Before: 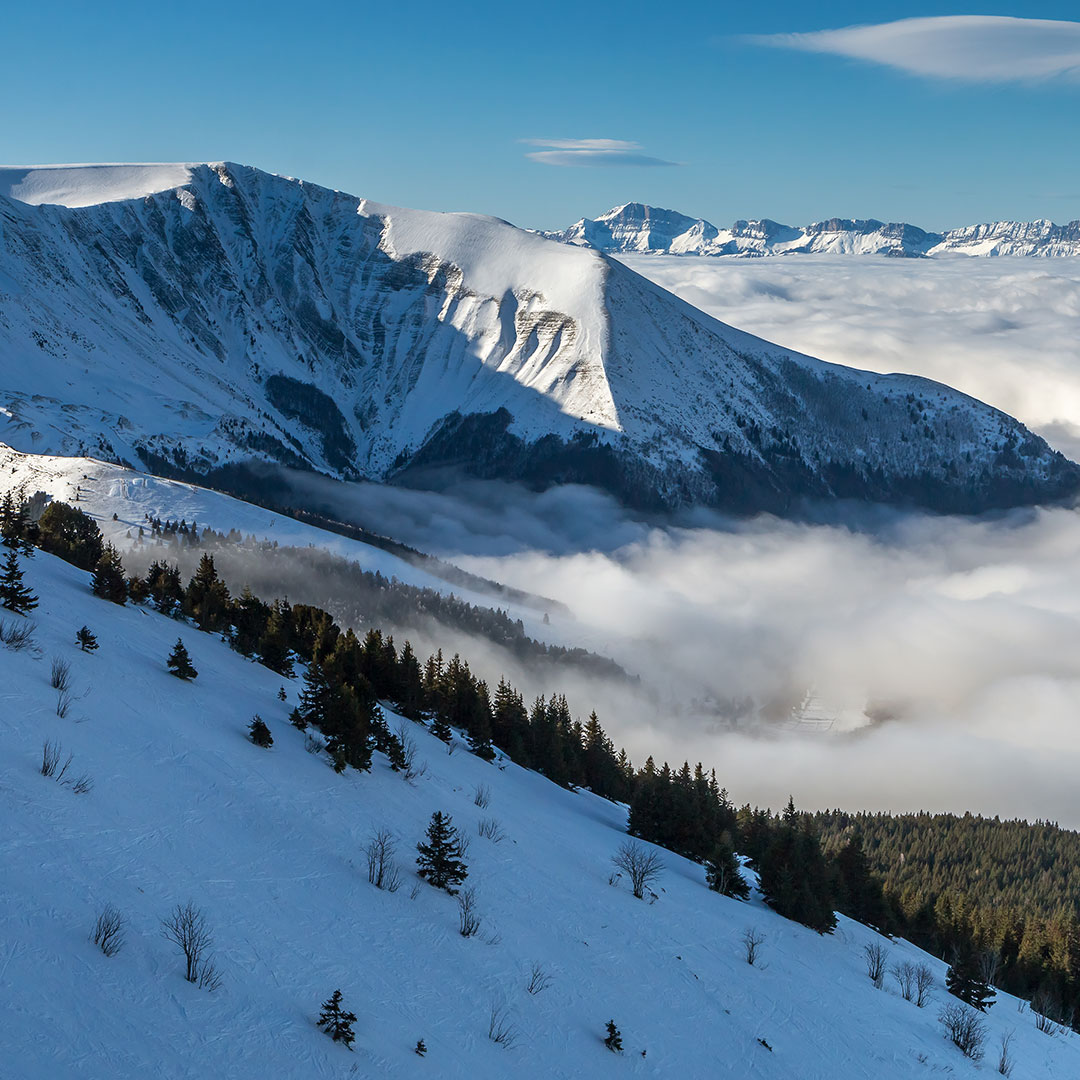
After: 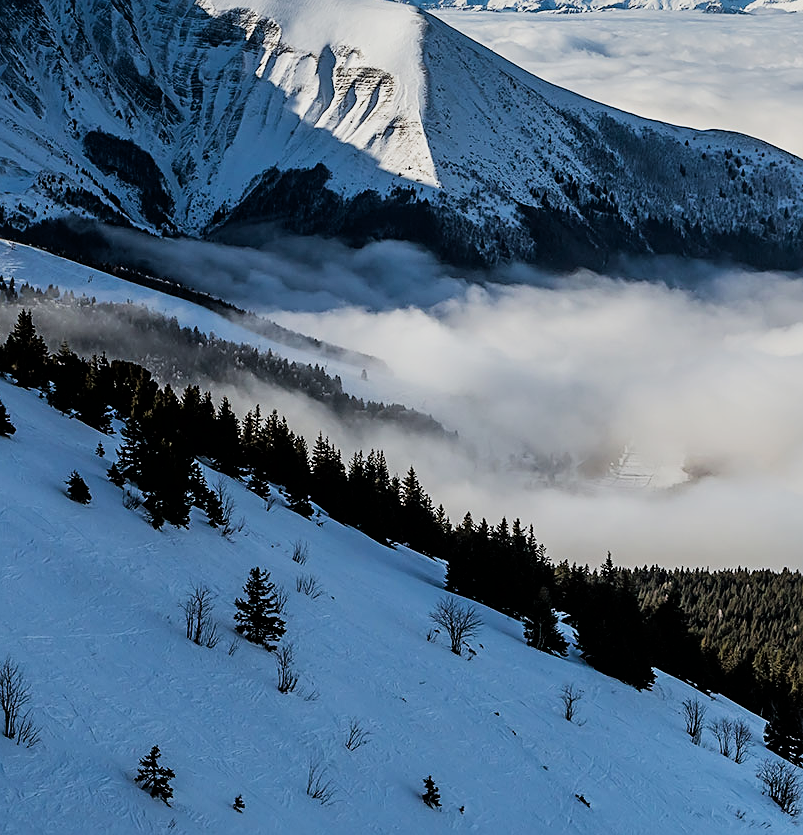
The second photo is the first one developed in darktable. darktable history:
crop: left 16.875%, top 22.669%, right 8.76%
filmic rgb: black relative exposure -5.1 EV, white relative exposure 3.97 EV, hardness 2.89, contrast 1.298, highlights saturation mix -29.55%
sharpen: on, module defaults
